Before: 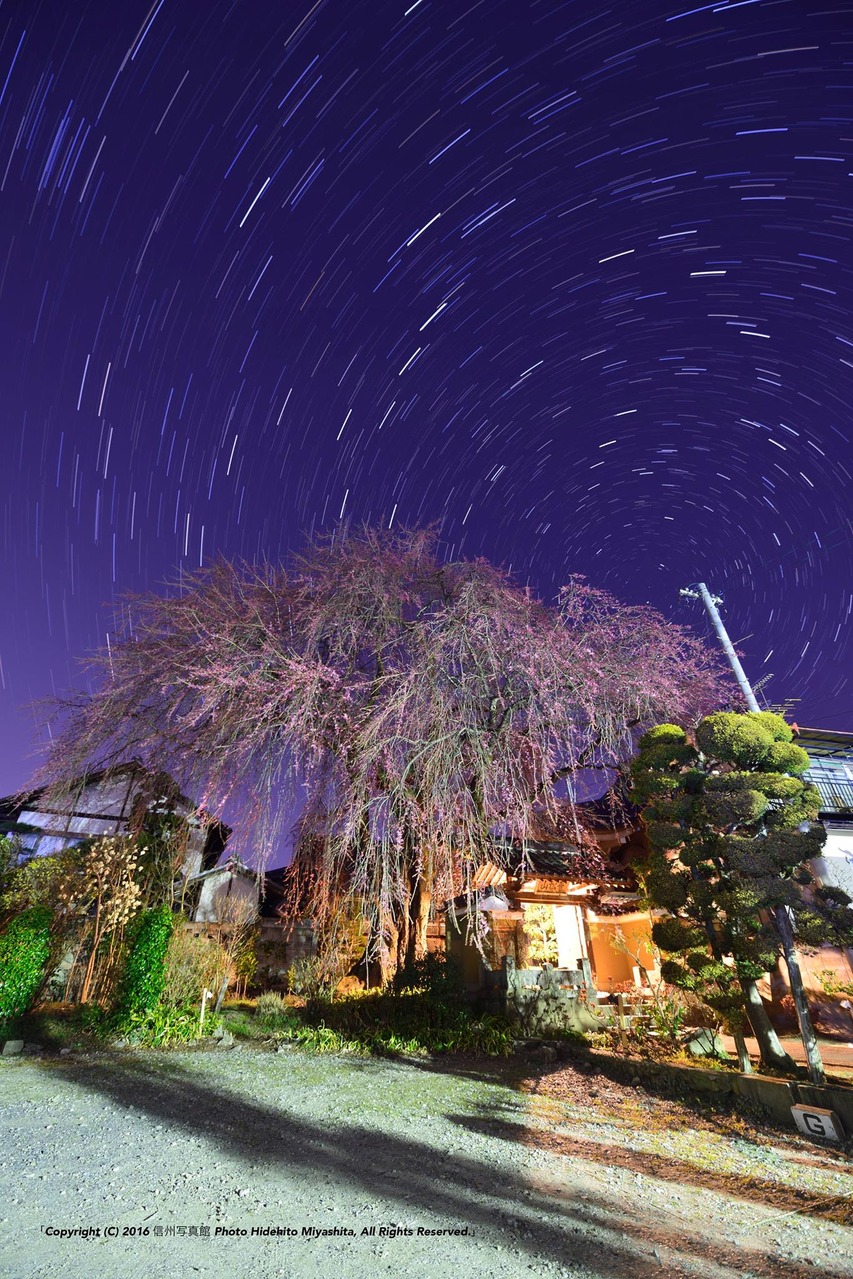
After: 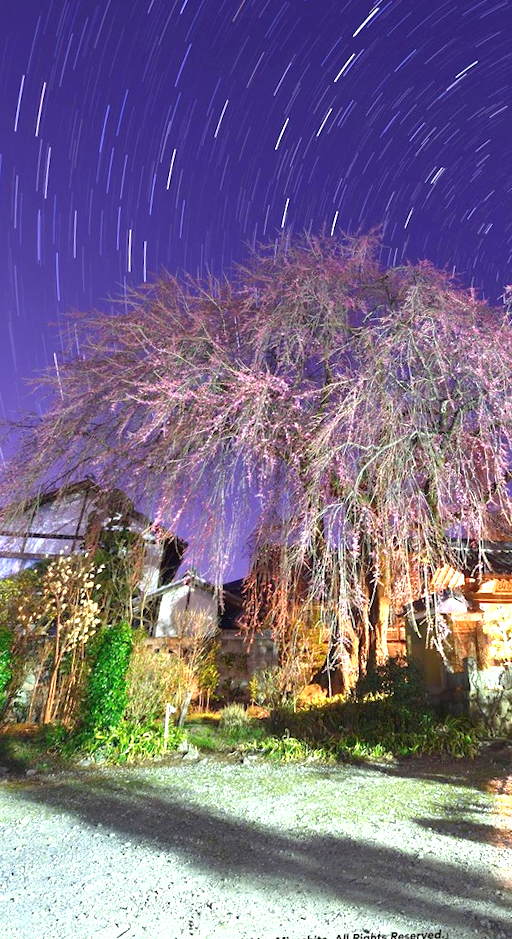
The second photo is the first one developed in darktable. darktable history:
exposure: black level correction 0, exposure 1.198 EV, compensate exposure bias true, compensate highlight preservation false
crop: left 8.966%, top 23.852%, right 34.699%, bottom 4.703%
tone equalizer: -8 EV 0.25 EV, -7 EV 0.417 EV, -6 EV 0.417 EV, -5 EV 0.25 EV, -3 EV -0.25 EV, -2 EV -0.417 EV, -1 EV -0.417 EV, +0 EV -0.25 EV, edges refinement/feathering 500, mask exposure compensation -1.57 EV, preserve details guided filter
rotate and perspective: rotation -2.56°, automatic cropping off
